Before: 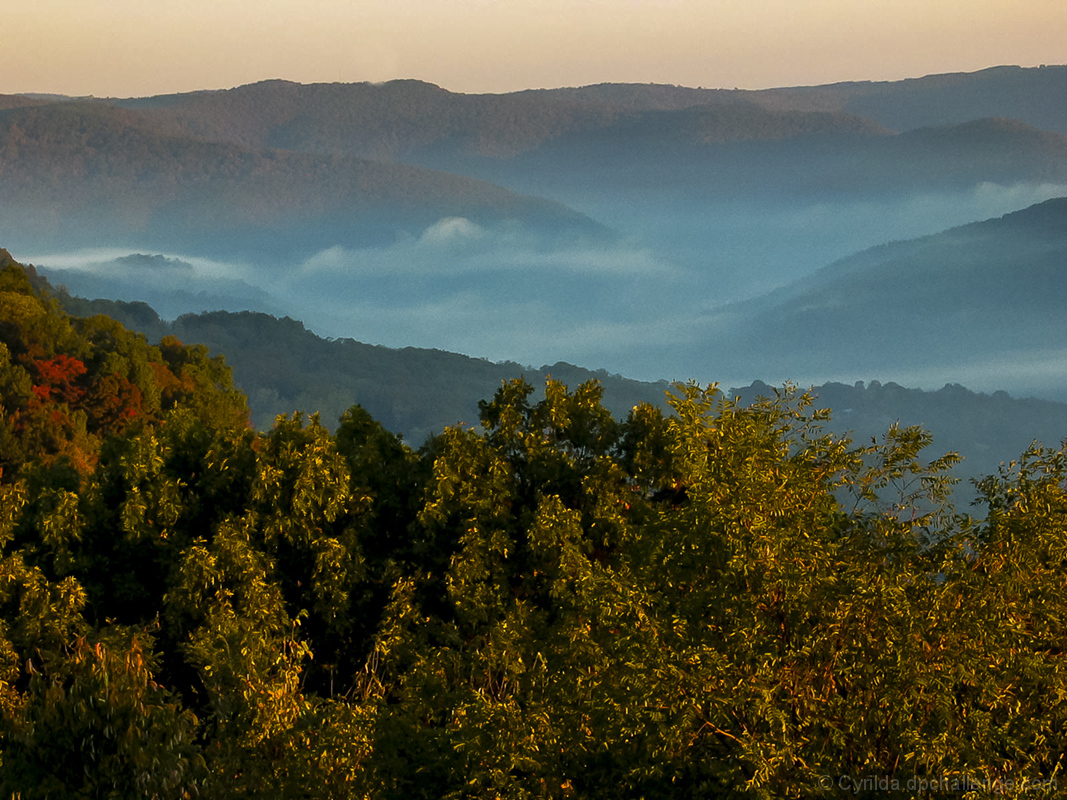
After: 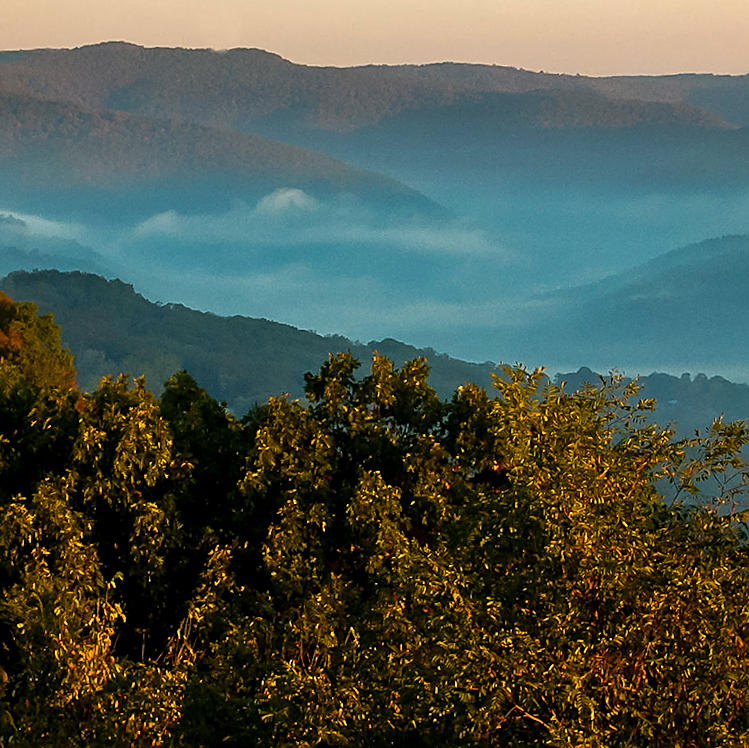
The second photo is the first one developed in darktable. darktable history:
crop and rotate: angle -2.99°, left 14.054%, top 0.015%, right 10.874%, bottom 0.028%
sharpen: on, module defaults
